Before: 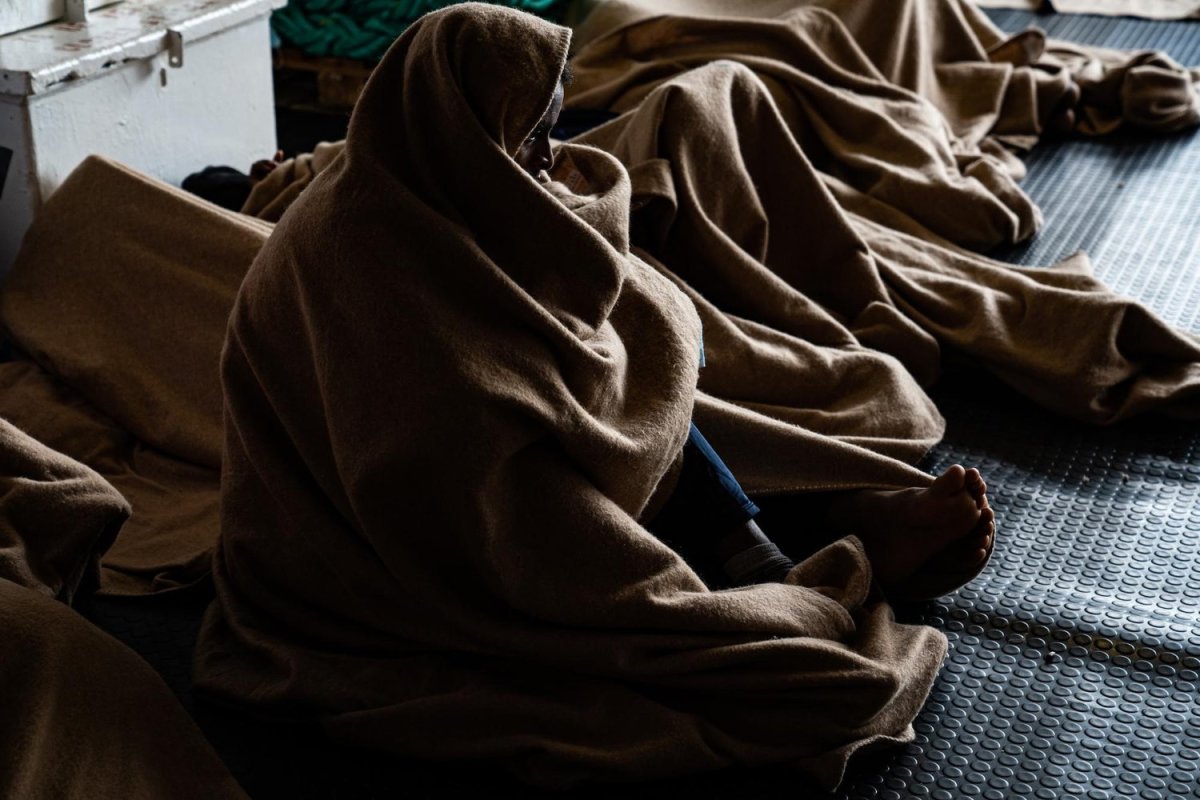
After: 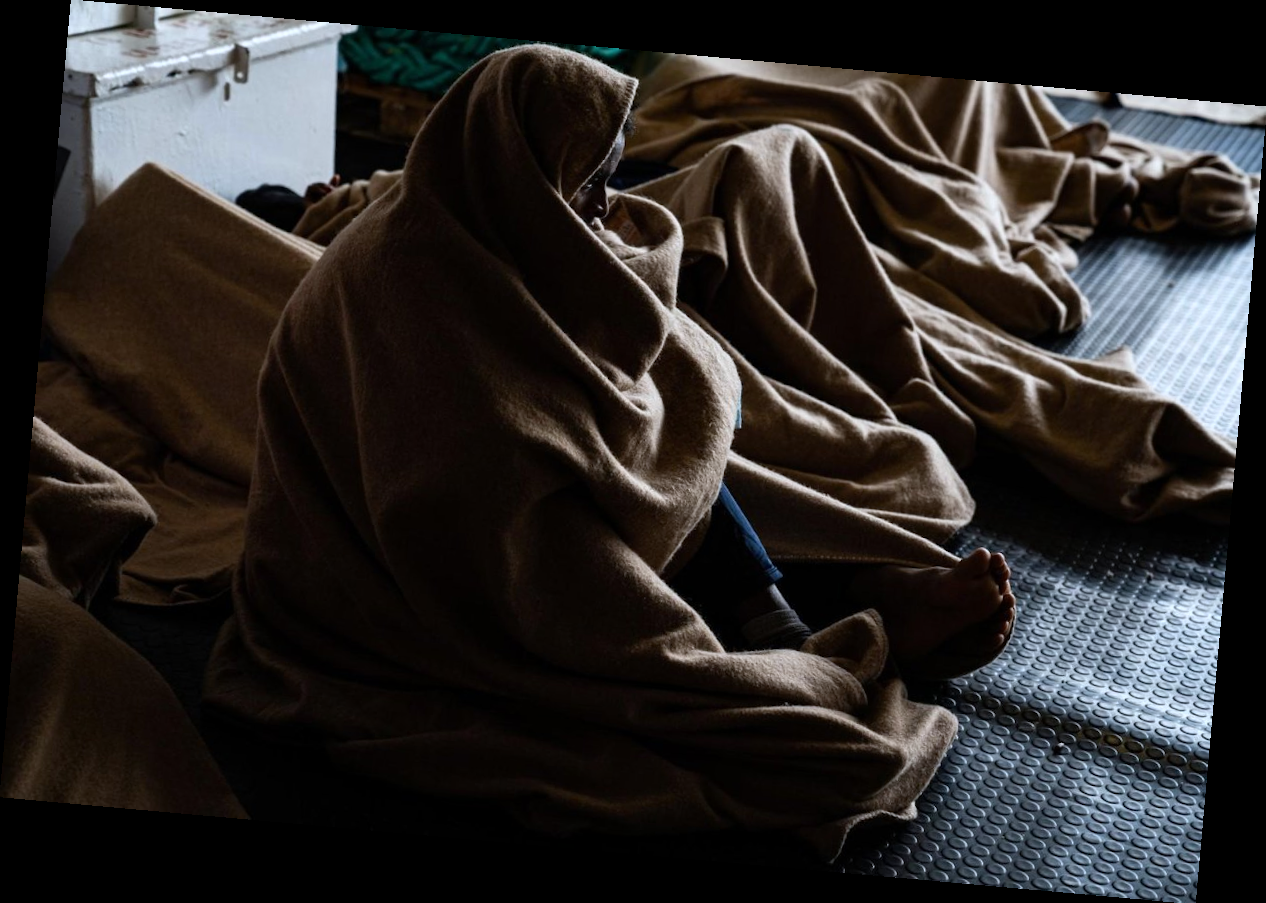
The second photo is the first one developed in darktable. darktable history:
white balance: red 0.967, blue 1.049
rotate and perspective: rotation 5.12°, automatic cropping off
